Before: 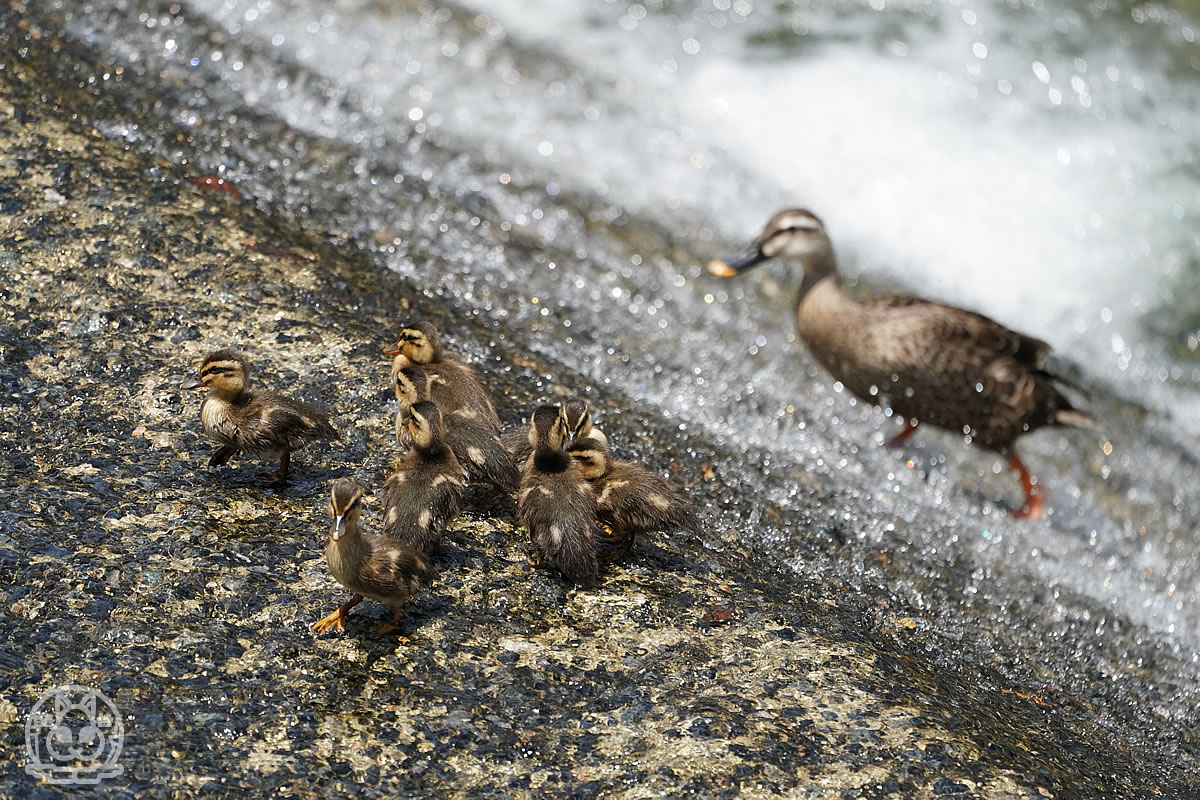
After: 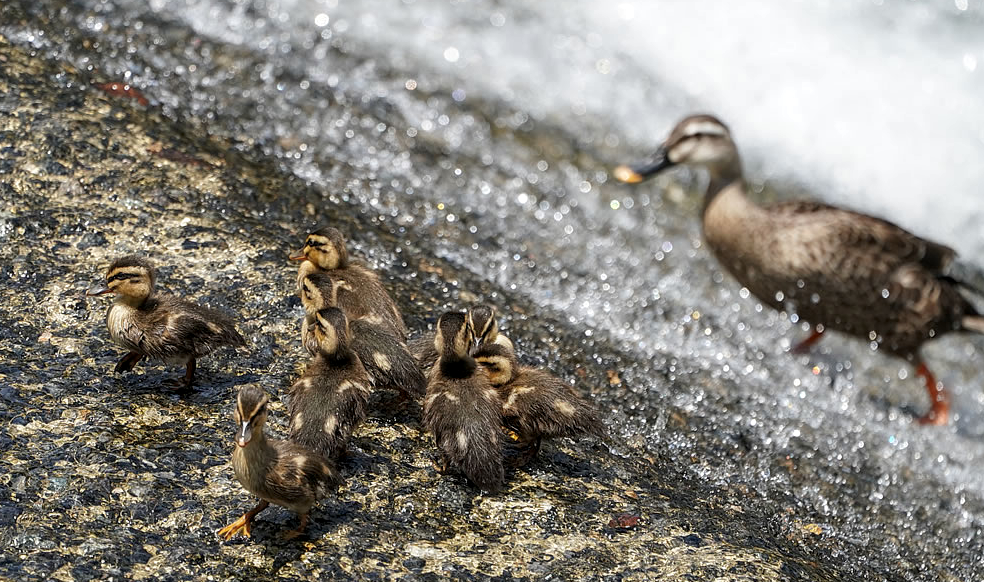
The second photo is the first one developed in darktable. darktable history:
crop: left 7.856%, top 11.836%, right 10.12%, bottom 15.387%
local contrast: on, module defaults
